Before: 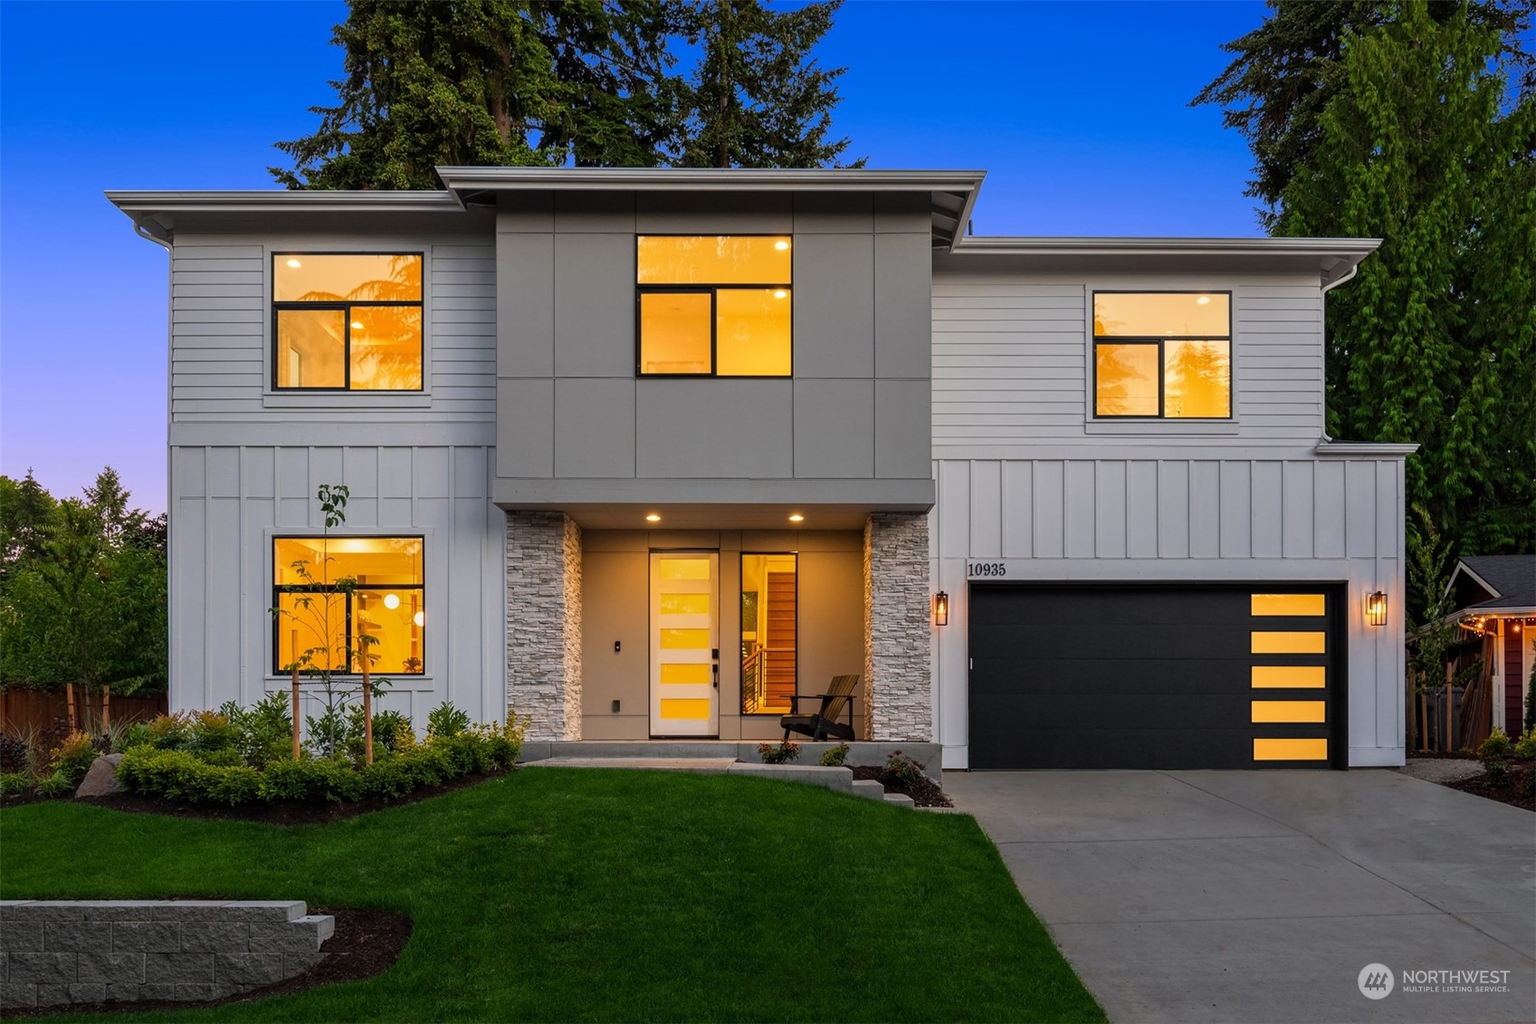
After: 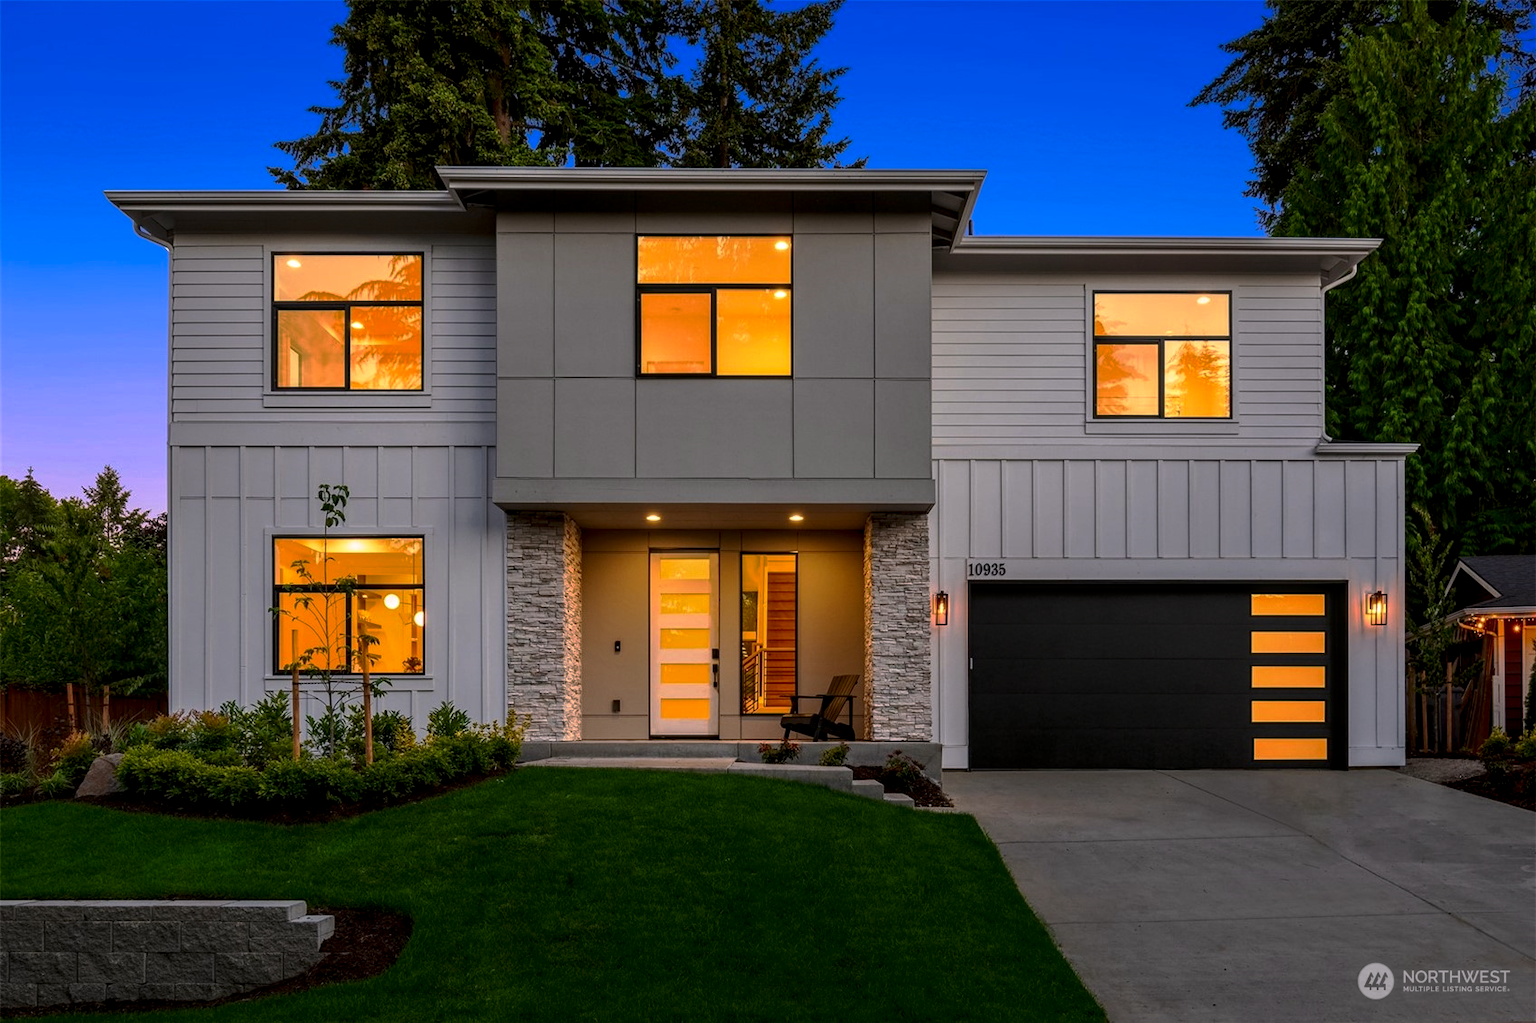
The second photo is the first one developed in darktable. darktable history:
local contrast: on, module defaults
tone equalizer: edges refinement/feathering 500, mask exposure compensation -1.57 EV, preserve details no
tone curve: curves: ch0 [(0, 0) (0.48, 0.431) (0.7, 0.609) (0.864, 0.854) (1, 1)], preserve colors none
exposure: exposure -0.041 EV, compensate highlight preservation false
contrast brightness saturation: contrast 0.128, brightness -0.057, saturation 0.153
color correction: highlights a* 3.06, highlights b* -1.51, shadows a* -0.073, shadows b* 2.01, saturation 0.976
